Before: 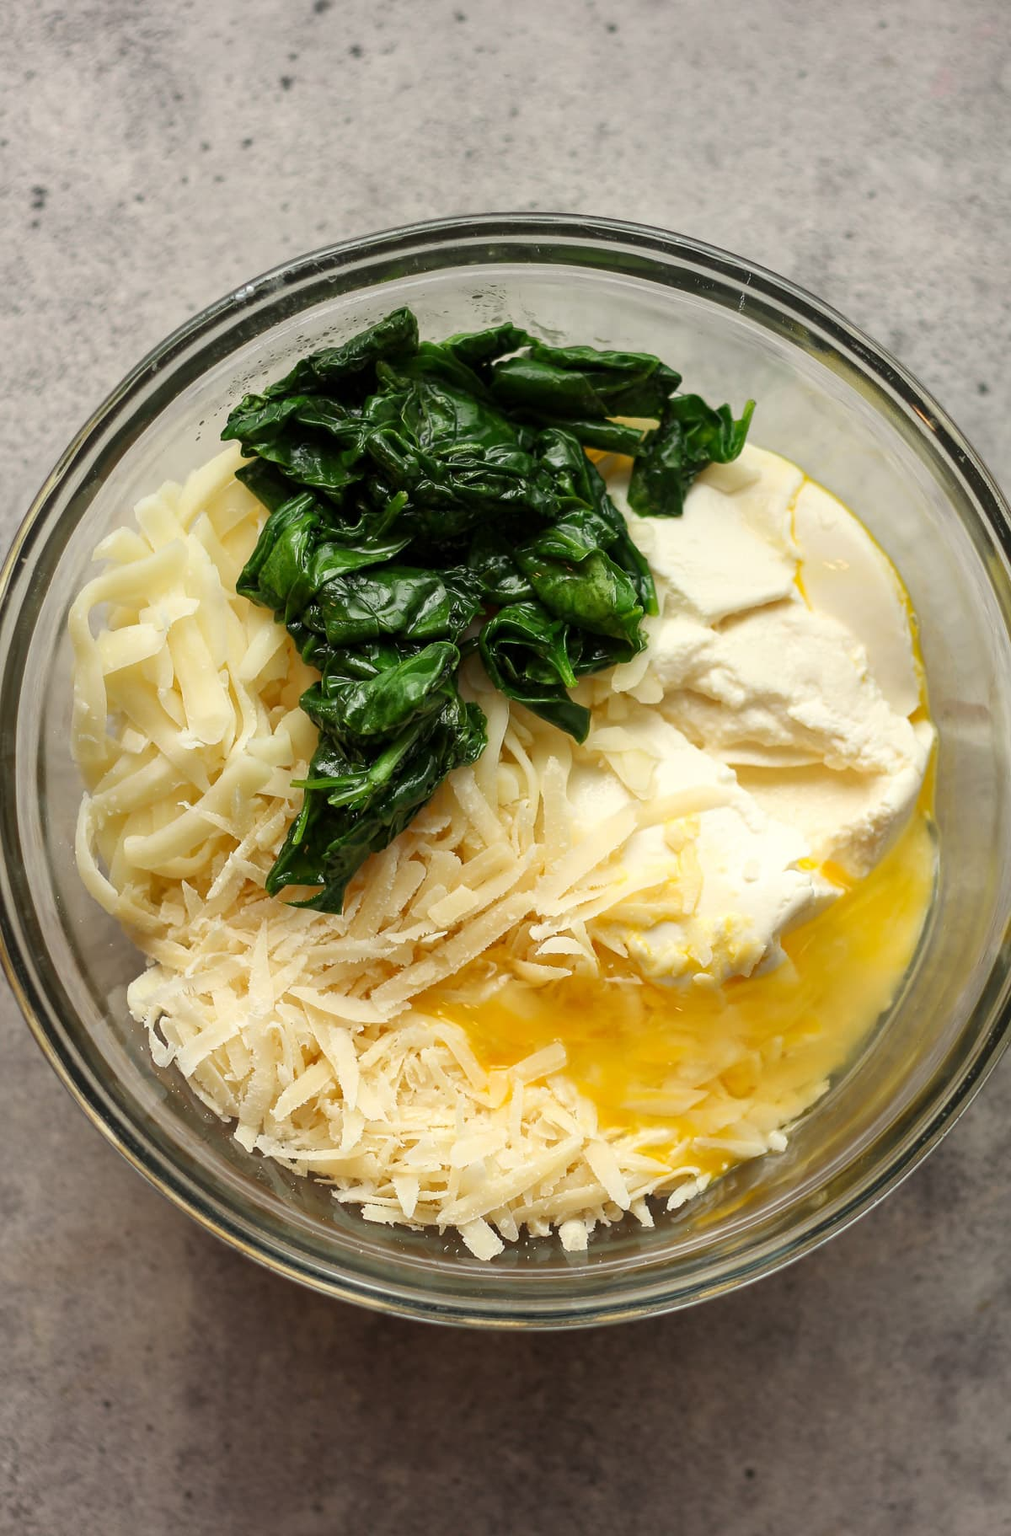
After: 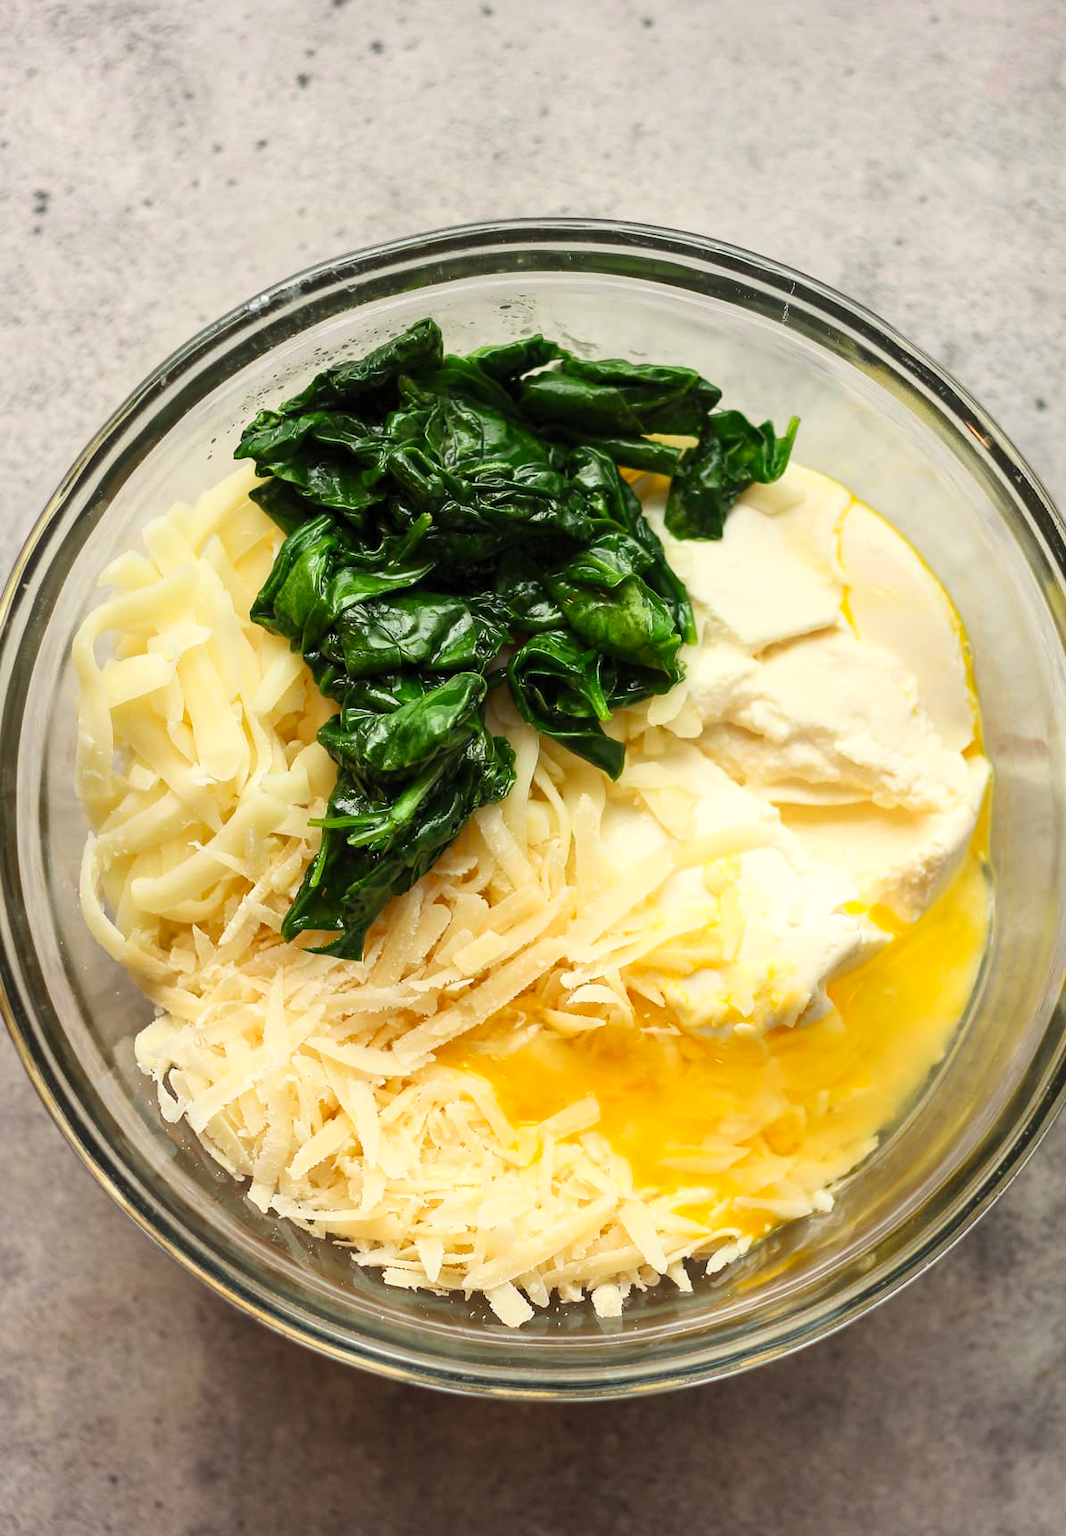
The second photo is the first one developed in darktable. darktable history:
contrast brightness saturation: contrast 0.2, brightness 0.16, saturation 0.22
crop: top 0.448%, right 0.264%, bottom 5.045%
